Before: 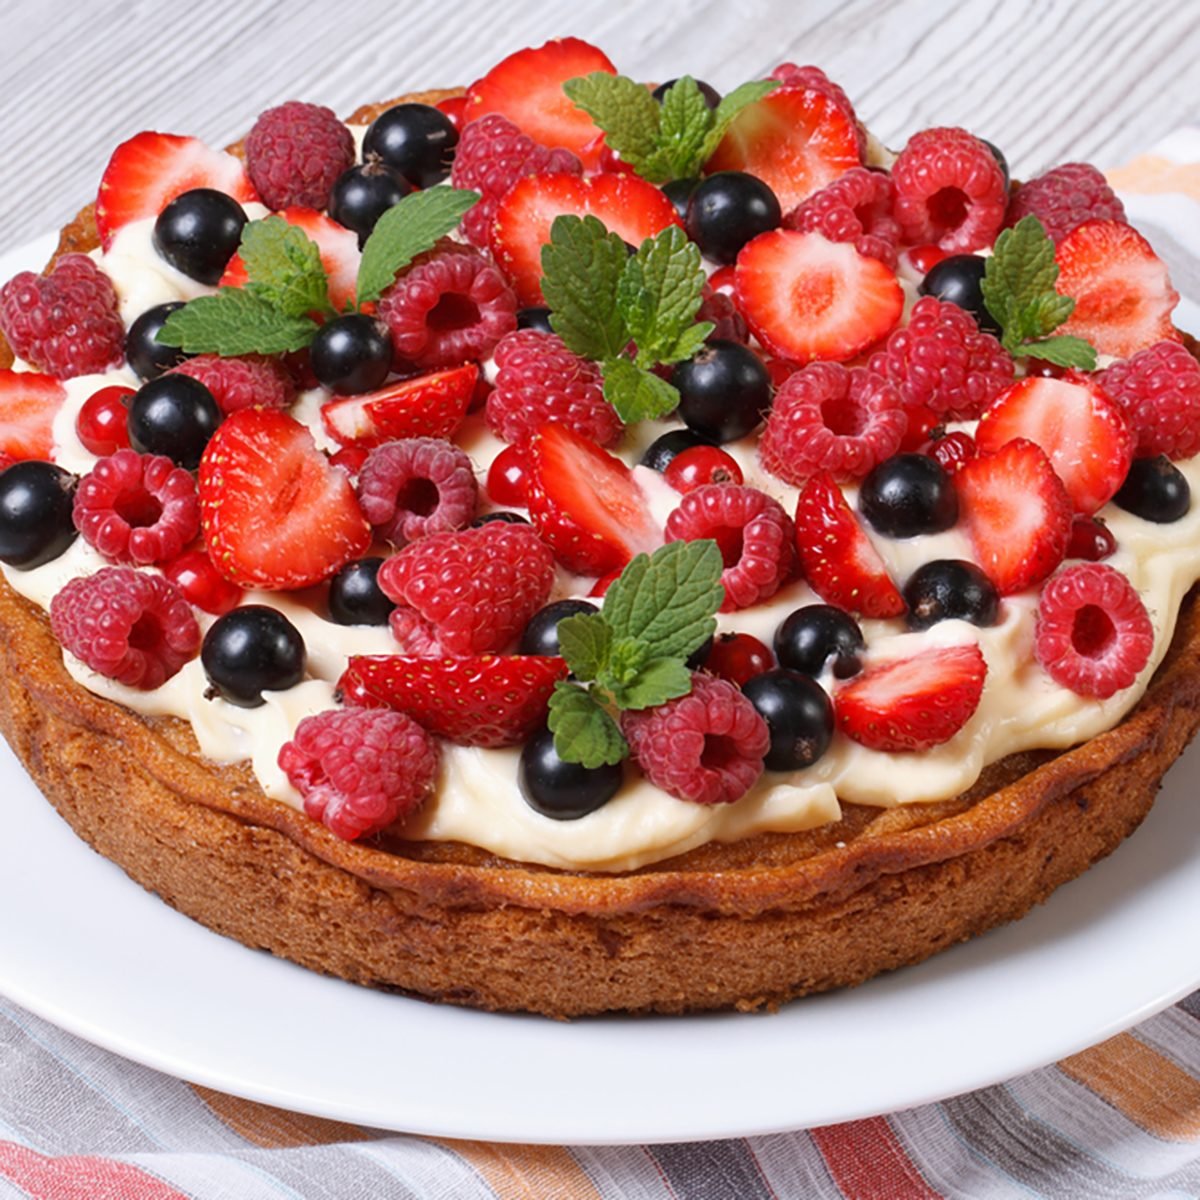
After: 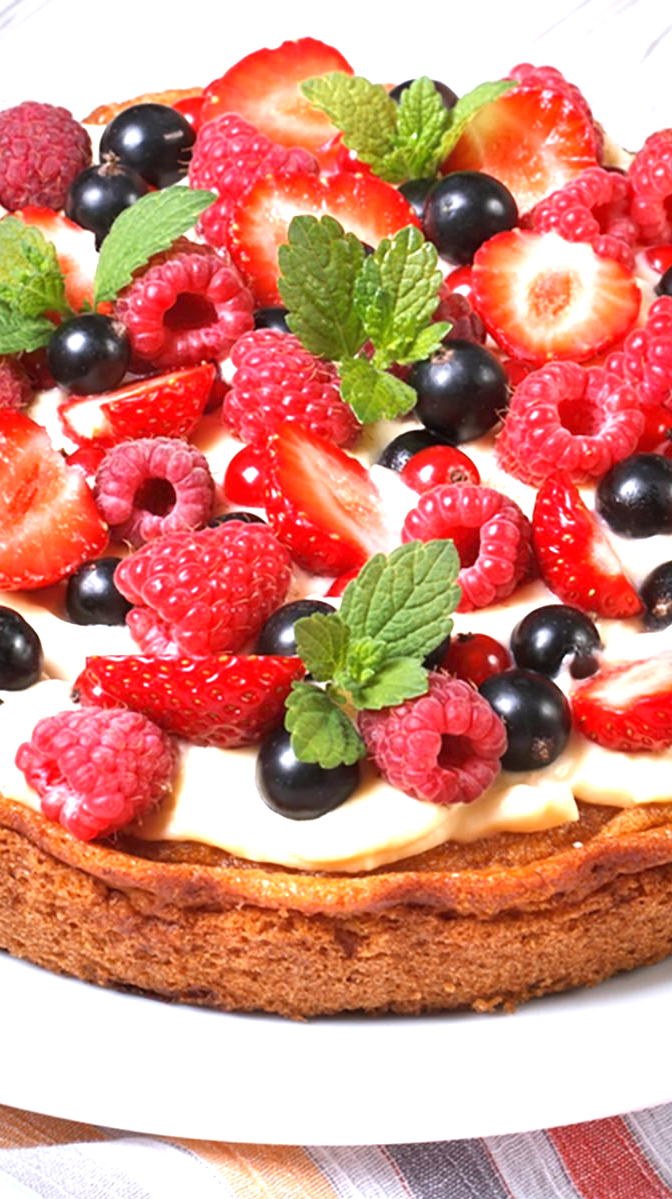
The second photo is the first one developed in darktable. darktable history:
exposure: black level correction 0, exposure 1.186 EV, compensate highlight preservation false
vignetting: fall-off start 81.85%, fall-off radius 61.44%, brightness -0.375, saturation 0.012, automatic ratio true, width/height ratio 1.411
crop: left 21.925%, right 22.02%, bottom 0.011%
